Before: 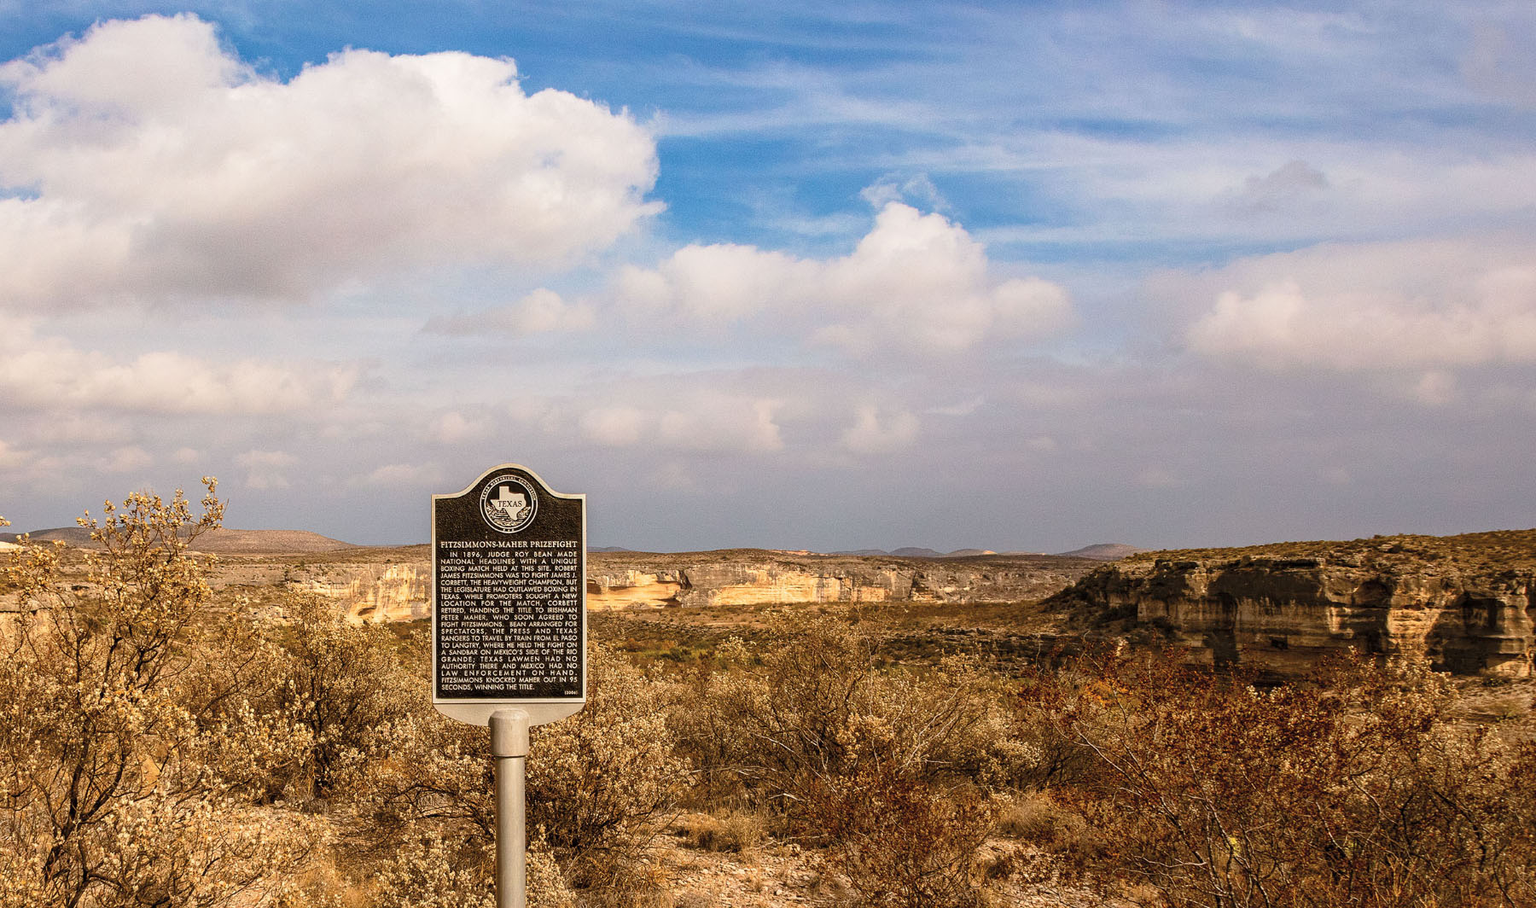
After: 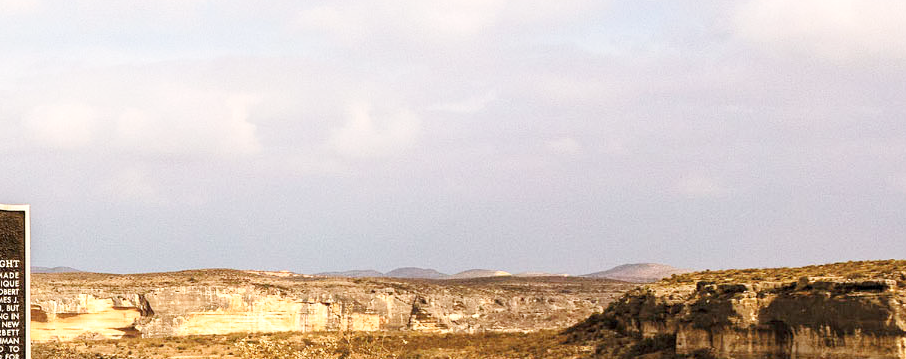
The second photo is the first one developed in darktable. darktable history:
base curve: curves: ch0 [(0, 0) (0.204, 0.334) (0.55, 0.733) (1, 1)], preserve colors none
crop: left 36.529%, top 35.19%, right 13.115%, bottom 31.013%
exposure: black level correction 0.001, exposure 0.499 EV, compensate highlight preservation false
